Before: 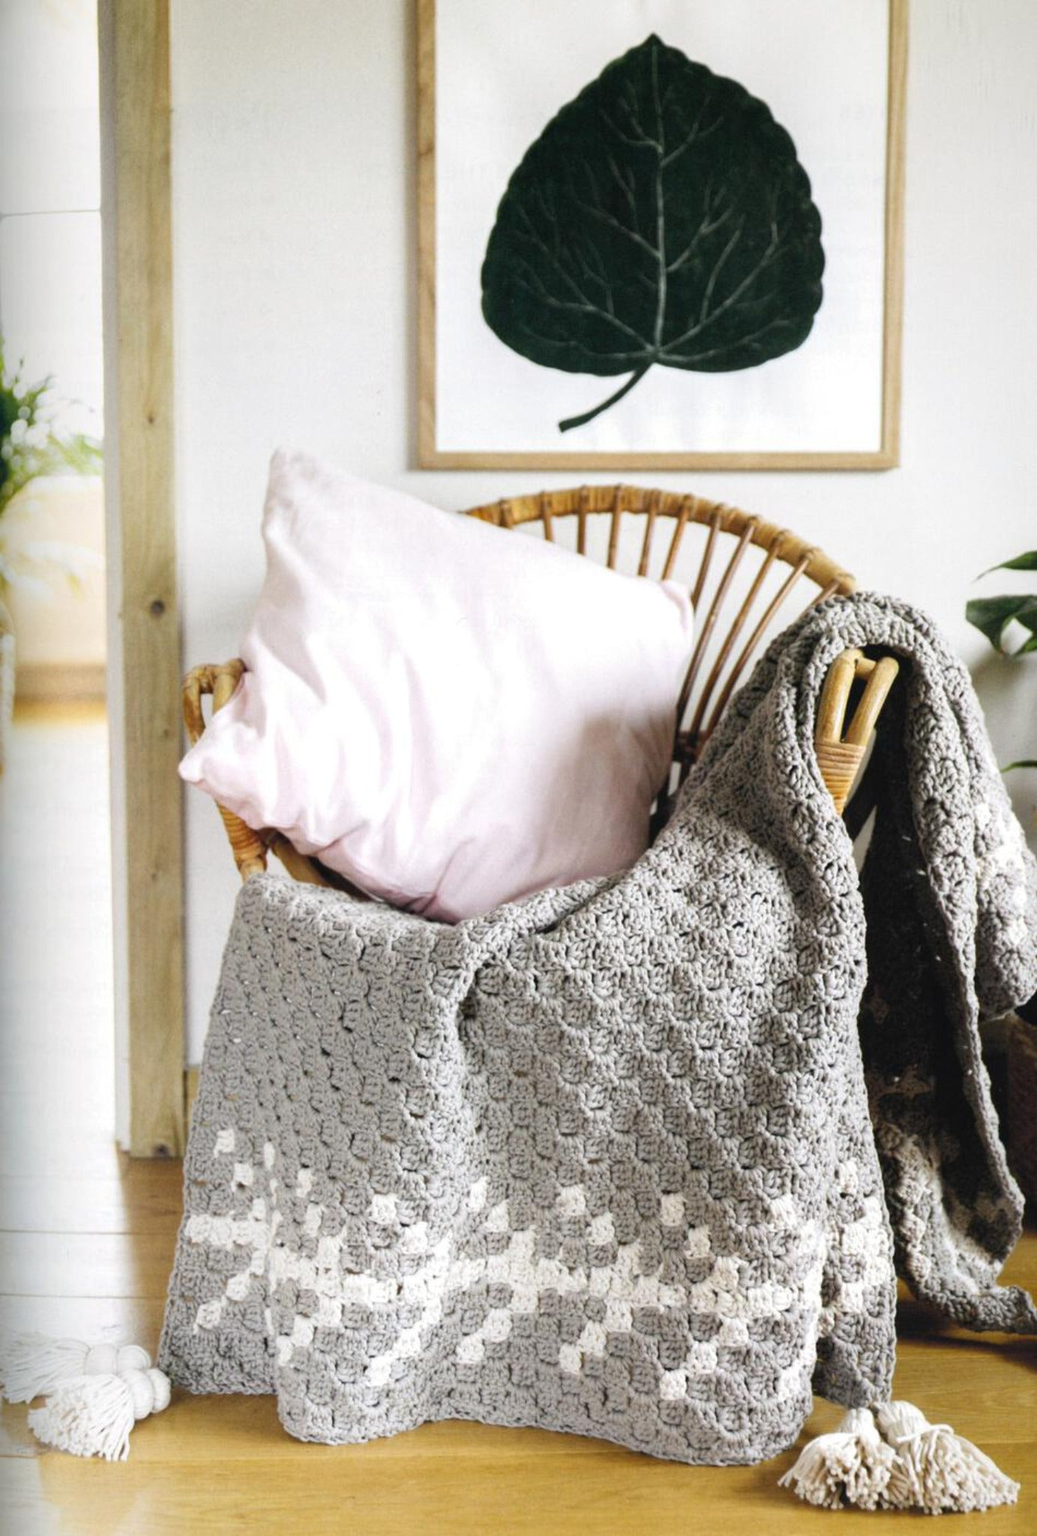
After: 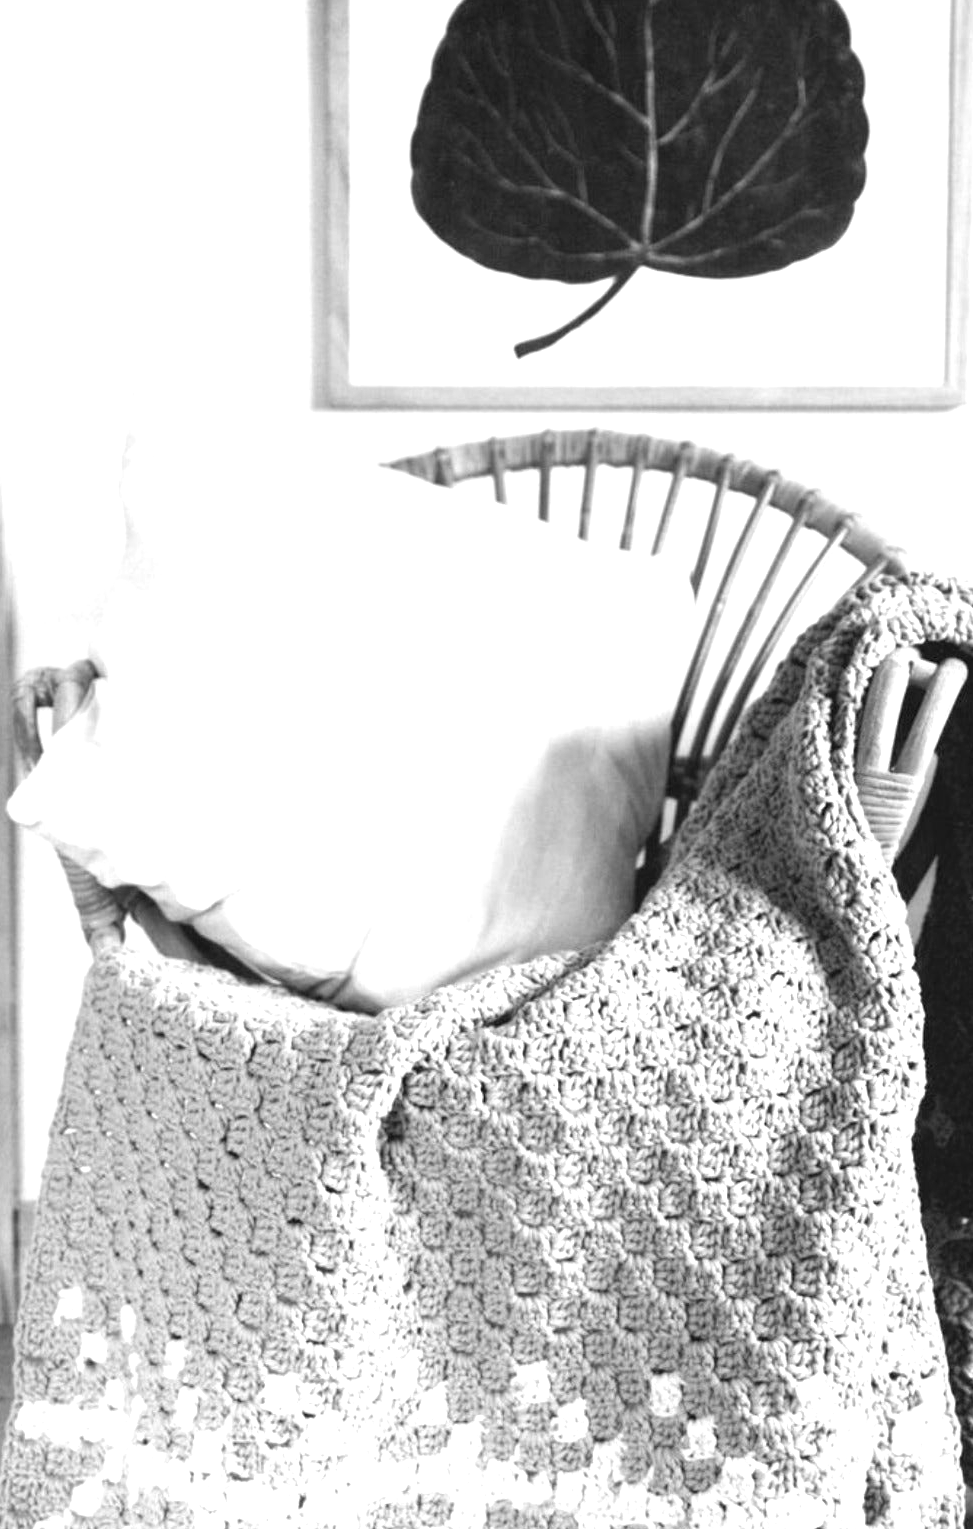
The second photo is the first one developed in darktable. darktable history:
crop and rotate: left 16.741%, top 10.676%, right 12.872%, bottom 14.646%
exposure: exposure 0.92 EV, compensate exposure bias true, compensate highlight preservation false
color calibration: output gray [0.267, 0.423, 0.267, 0], illuminant same as pipeline (D50), adaptation none (bypass), x 0.333, y 0.335, temperature 5003.94 K, gamut compression 1.69
